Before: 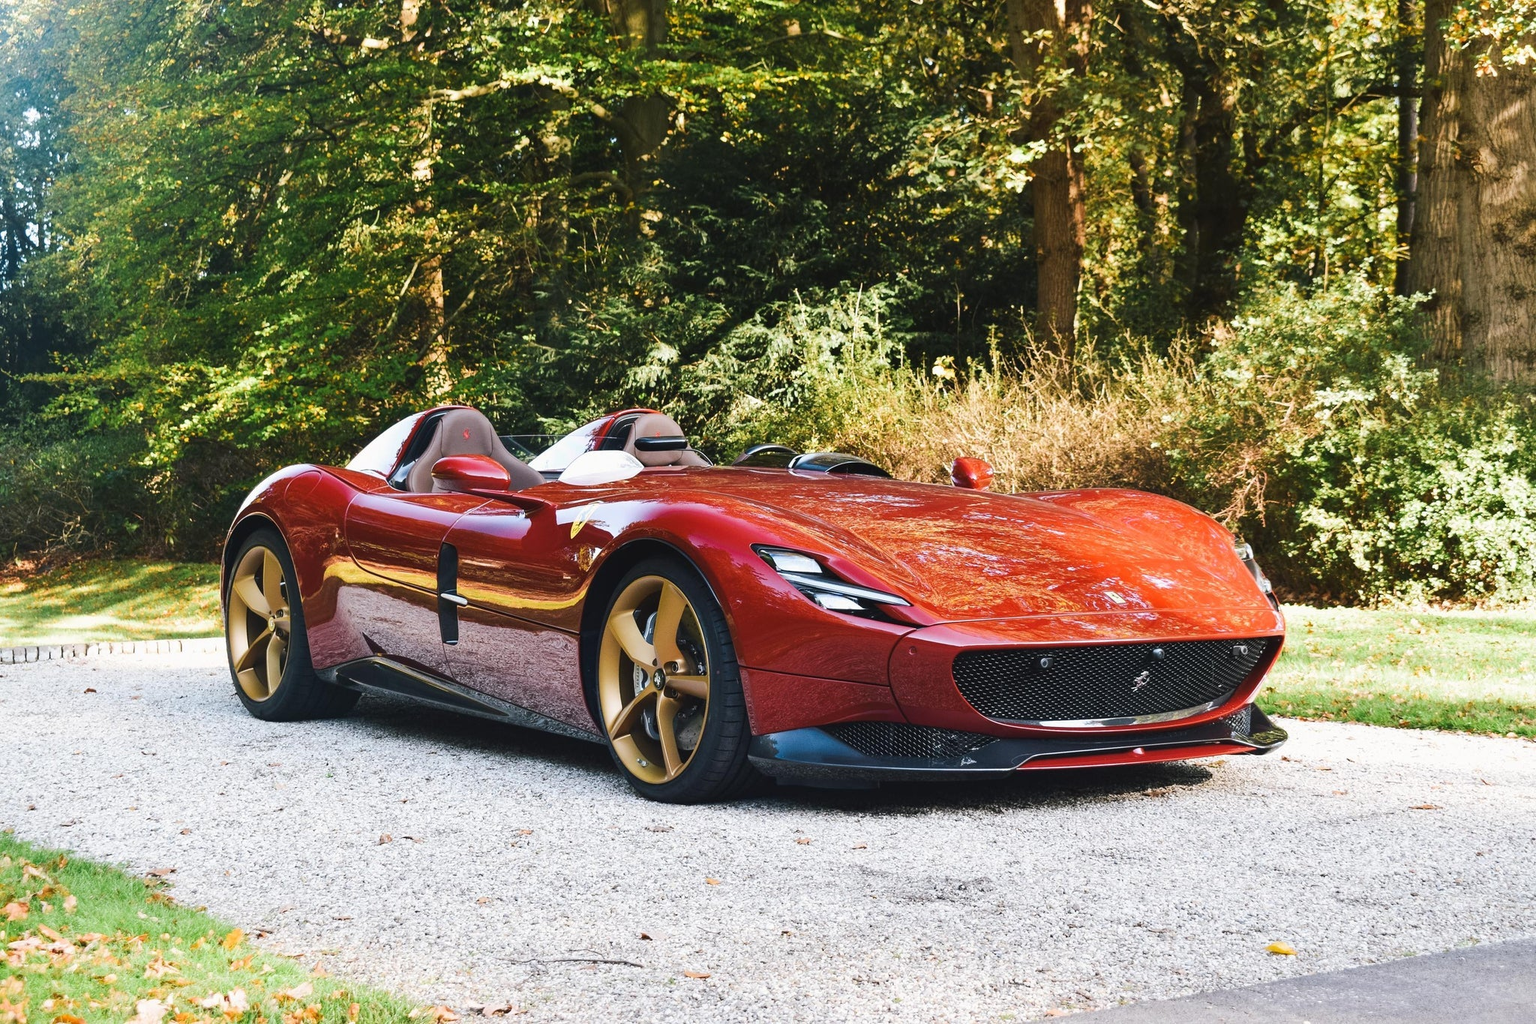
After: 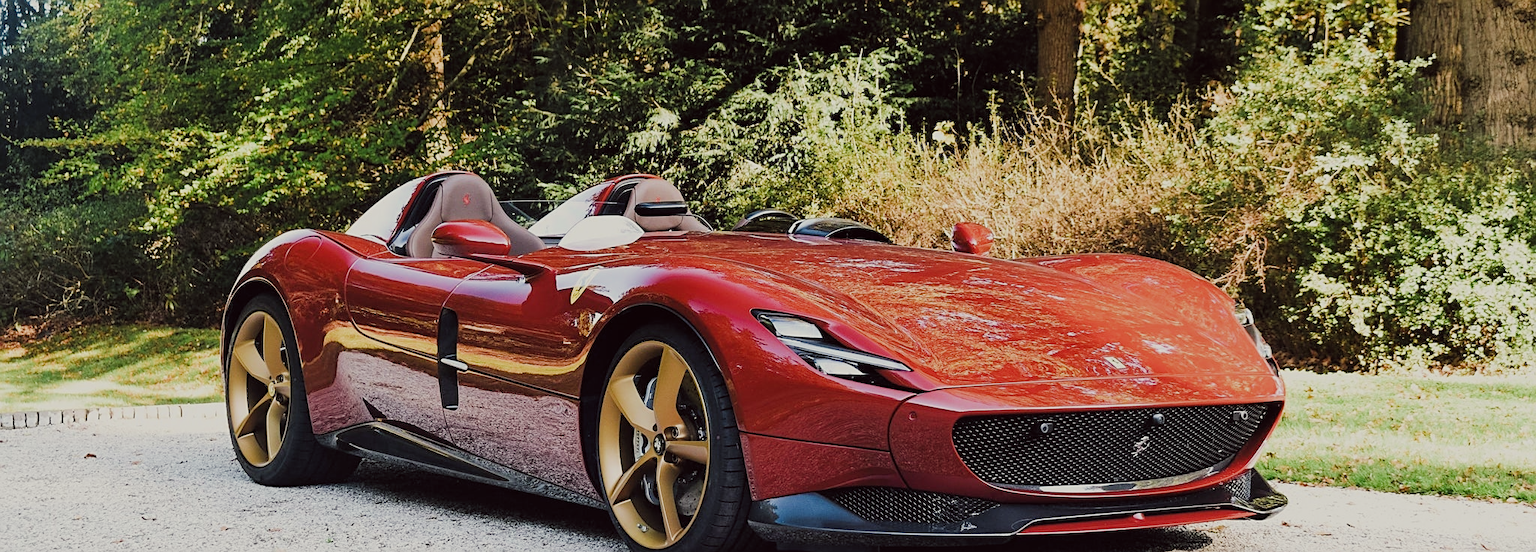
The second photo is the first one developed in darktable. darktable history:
color correction: highlights a* -1.01, highlights b* 4.59, shadows a* 3.62
crop and rotate: top 22.945%, bottom 23.106%
sharpen: on, module defaults
filmic rgb: black relative exposure -7.65 EV, white relative exposure 4.56 EV, hardness 3.61, add noise in highlights 0, preserve chrominance max RGB, color science v3 (2019), use custom middle-gray values true, contrast in highlights soft
